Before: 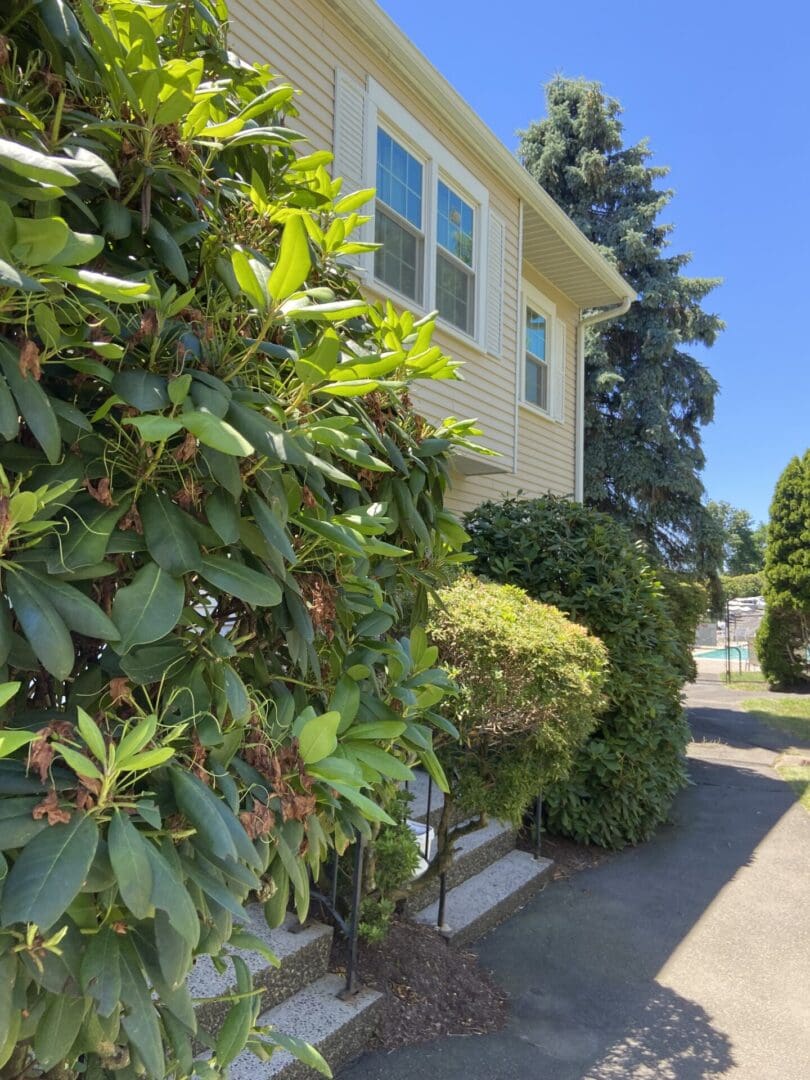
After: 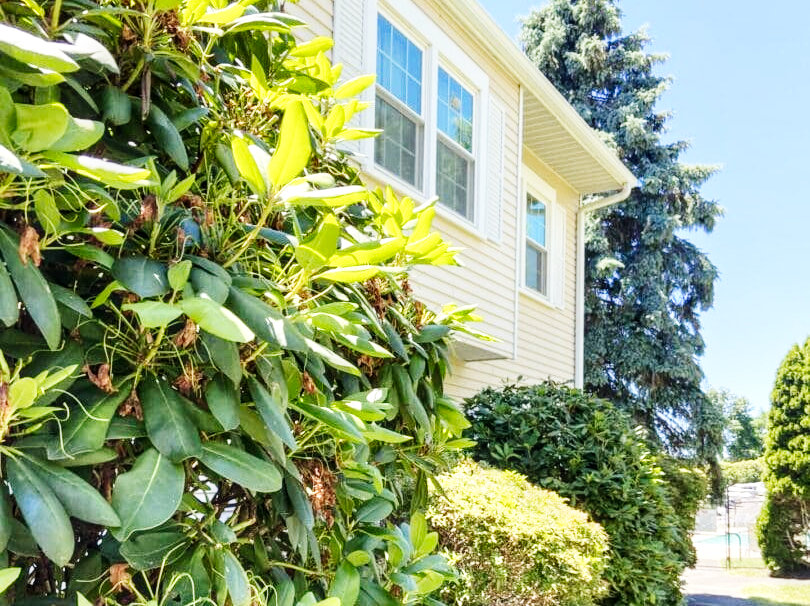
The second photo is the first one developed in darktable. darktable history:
crop and rotate: top 10.605%, bottom 33.274%
local contrast: on, module defaults
contrast brightness saturation: contrast 0.1, brightness 0.02, saturation 0.02
base curve: curves: ch0 [(0, 0.003) (0.001, 0.002) (0.006, 0.004) (0.02, 0.022) (0.048, 0.086) (0.094, 0.234) (0.162, 0.431) (0.258, 0.629) (0.385, 0.8) (0.548, 0.918) (0.751, 0.988) (1, 1)], preserve colors none
